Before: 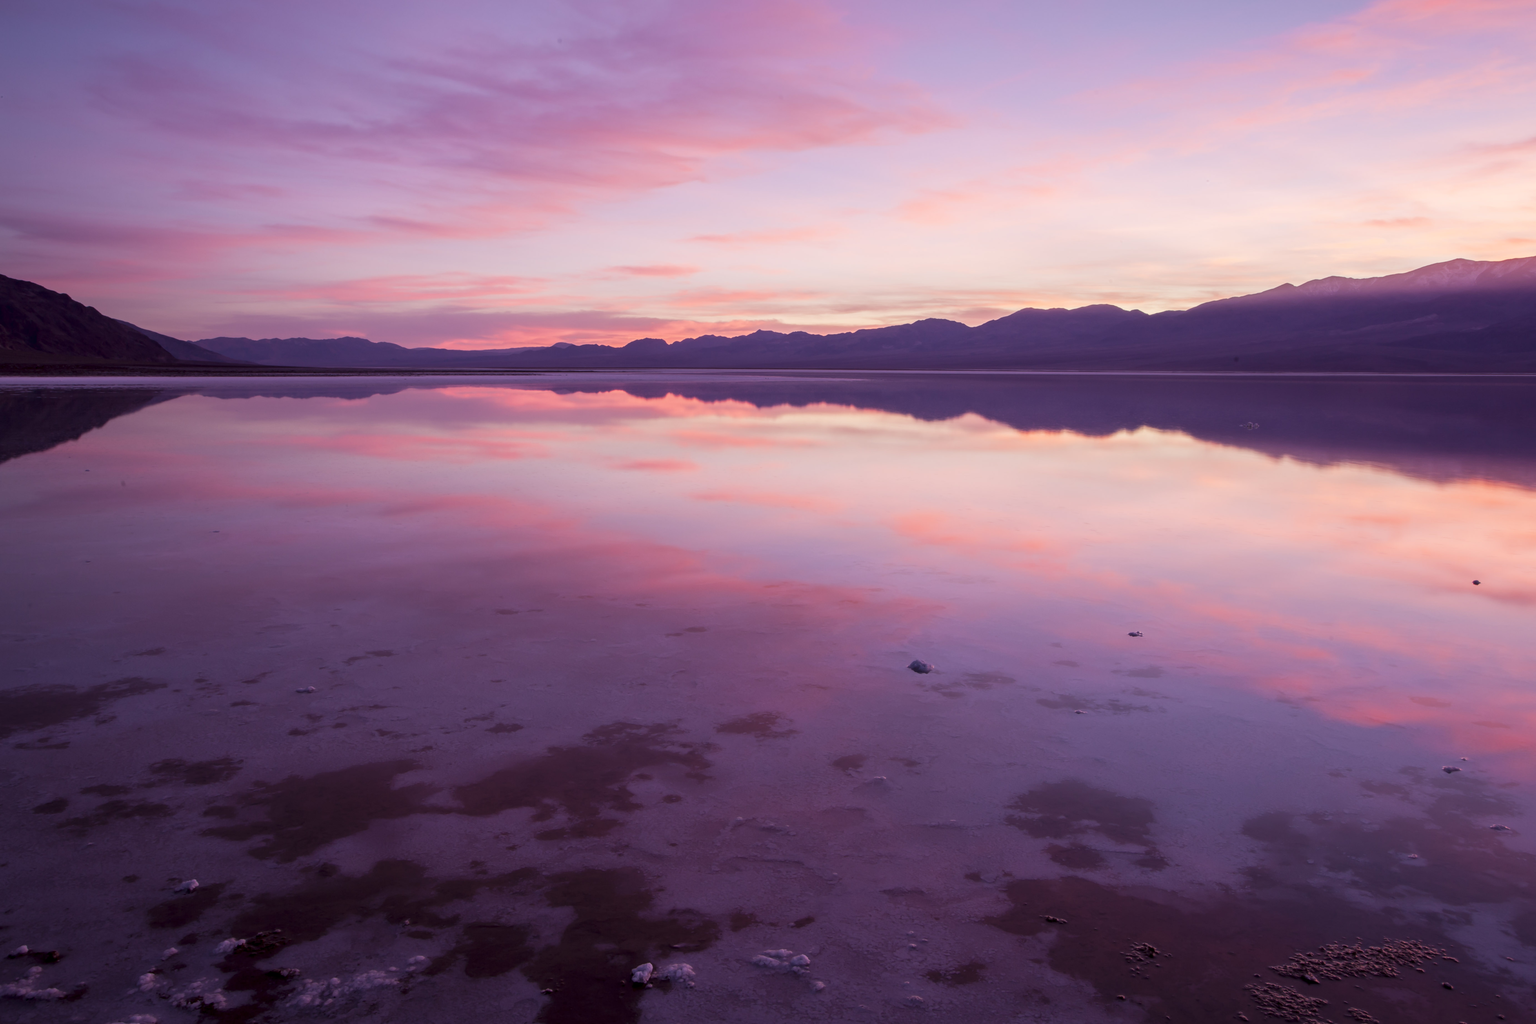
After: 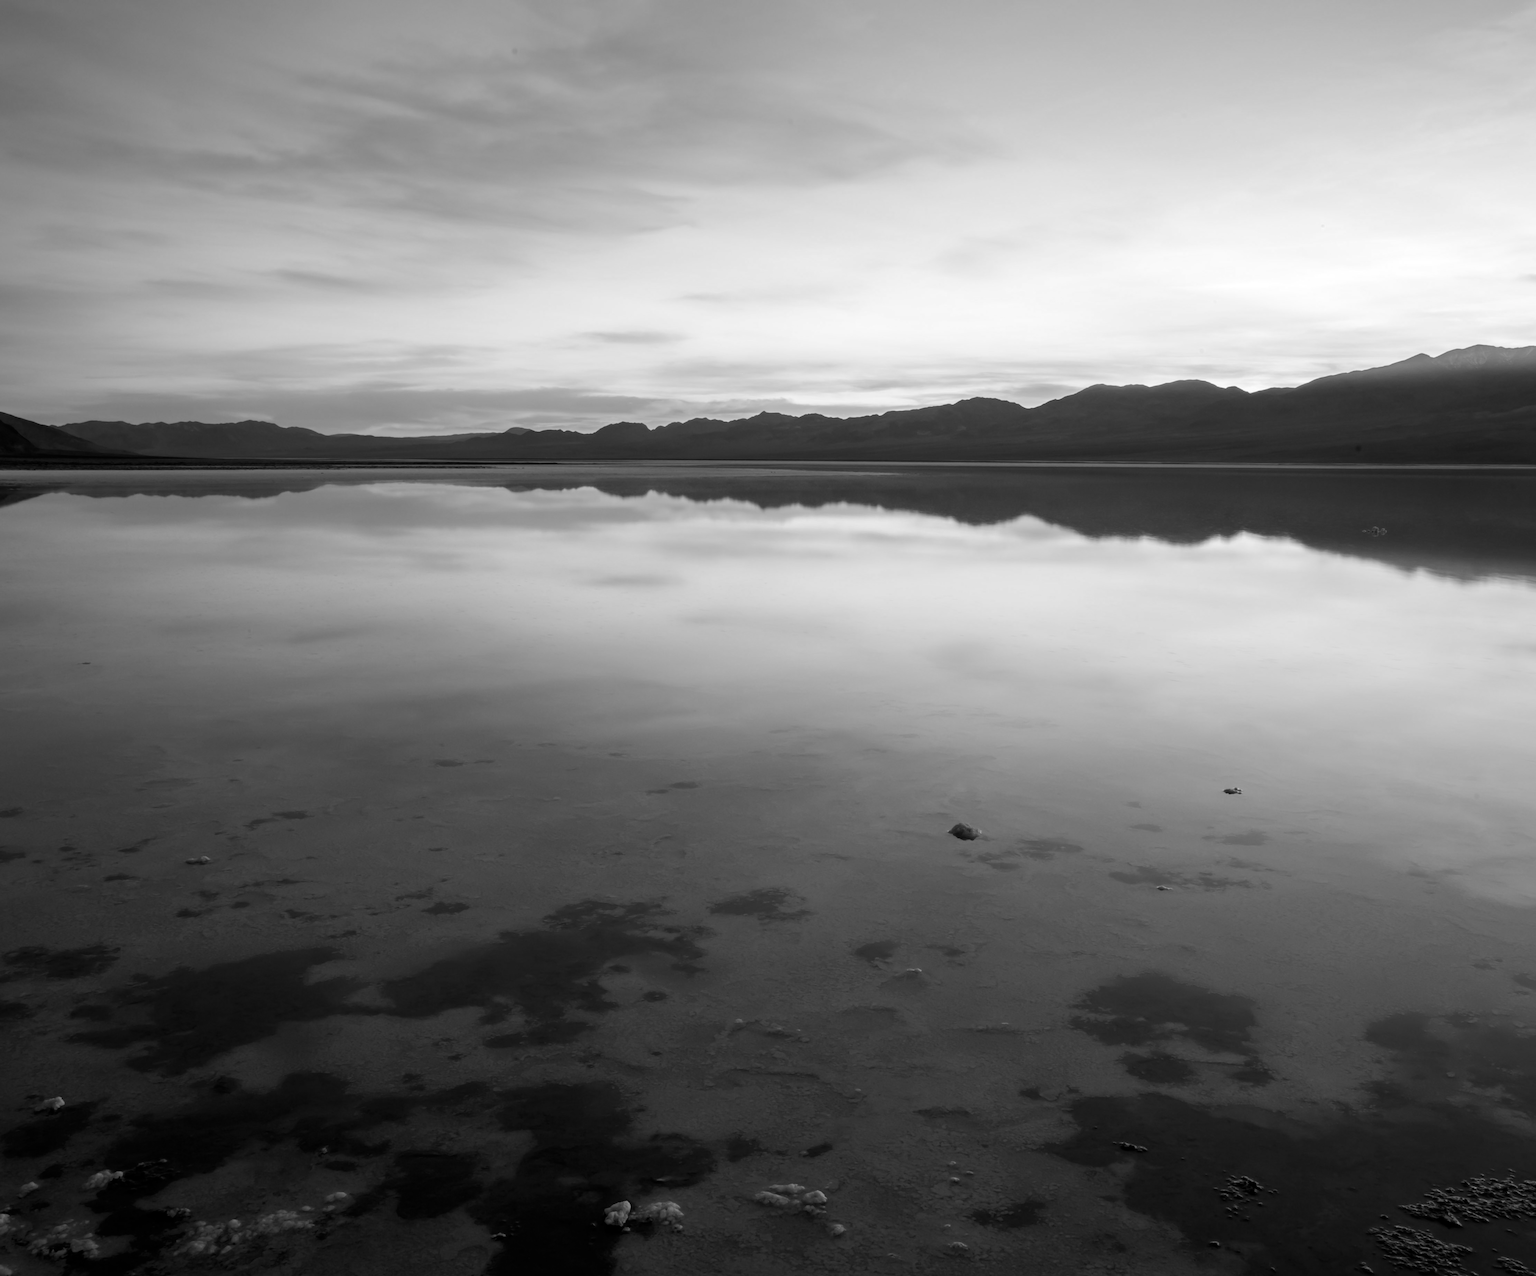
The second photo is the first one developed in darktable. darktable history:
color balance rgb: linear chroma grading › global chroma 10%, perceptual saturation grading › global saturation 30%, global vibrance 10%
crop and rotate: left 9.597%, right 10.195%
monochrome: size 1
color correction: highlights a* 10.32, highlights b* 14.66, shadows a* -9.59, shadows b* -15.02
tone equalizer: -8 EV -0.417 EV, -7 EV -0.389 EV, -6 EV -0.333 EV, -5 EV -0.222 EV, -3 EV 0.222 EV, -2 EV 0.333 EV, -1 EV 0.389 EV, +0 EV 0.417 EV, edges refinement/feathering 500, mask exposure compensation -1.57 EV, preserve details no
